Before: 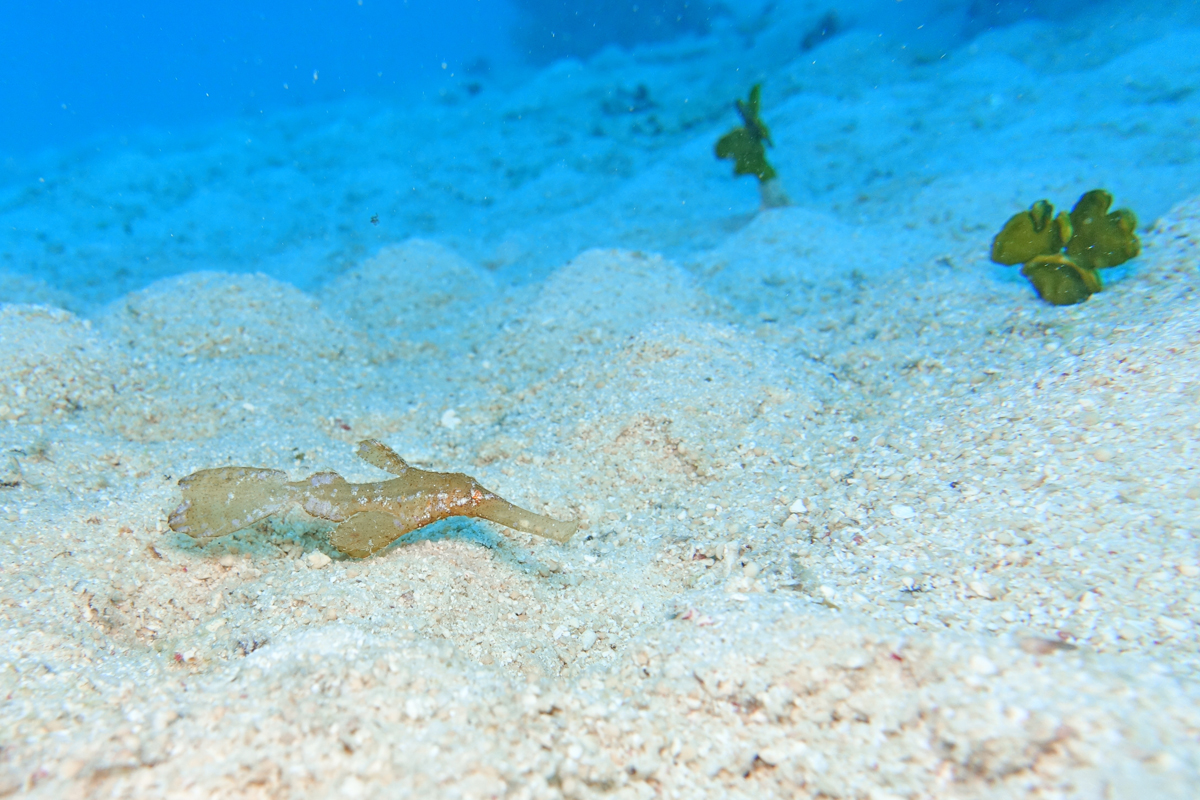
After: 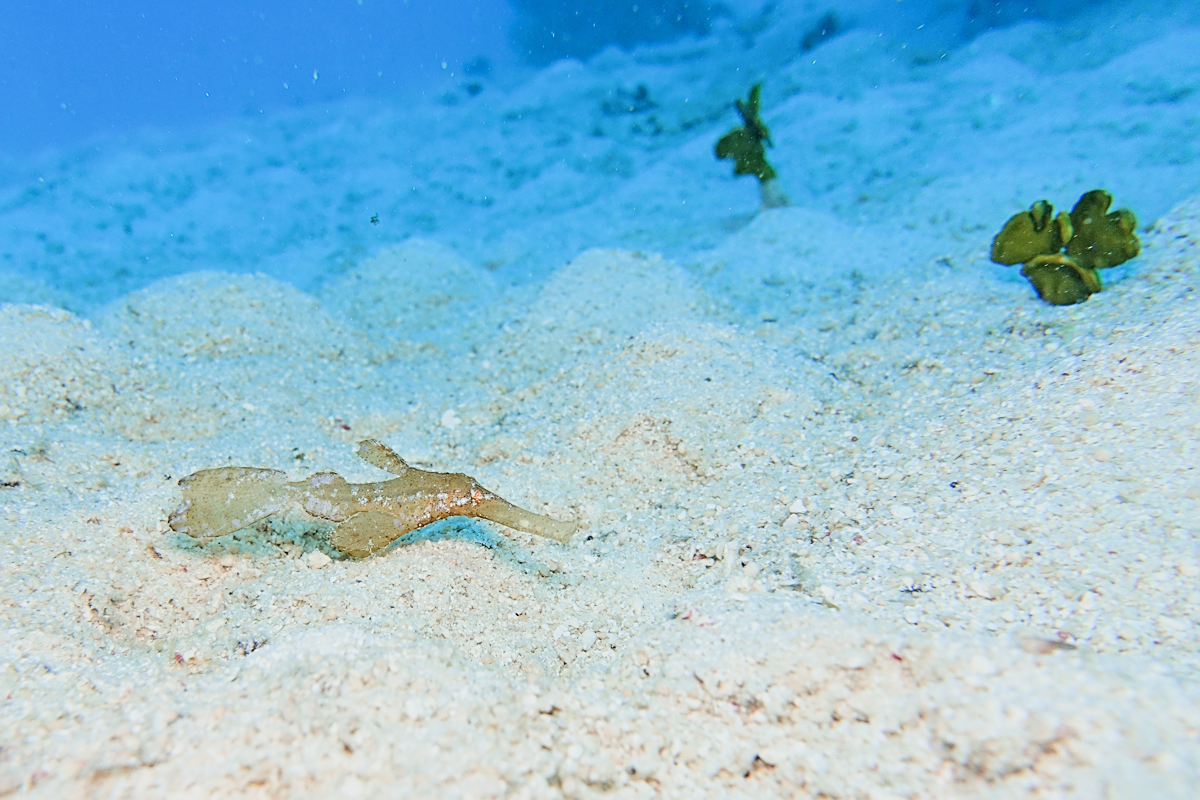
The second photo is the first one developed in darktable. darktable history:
sharpen: on, module defaults
filmic rgb: black relative exposure -5.12 EV, white relative exposure 3.51 EV, hardness 3.18, contrast 1.392, highlights saturation mix -30.63%
